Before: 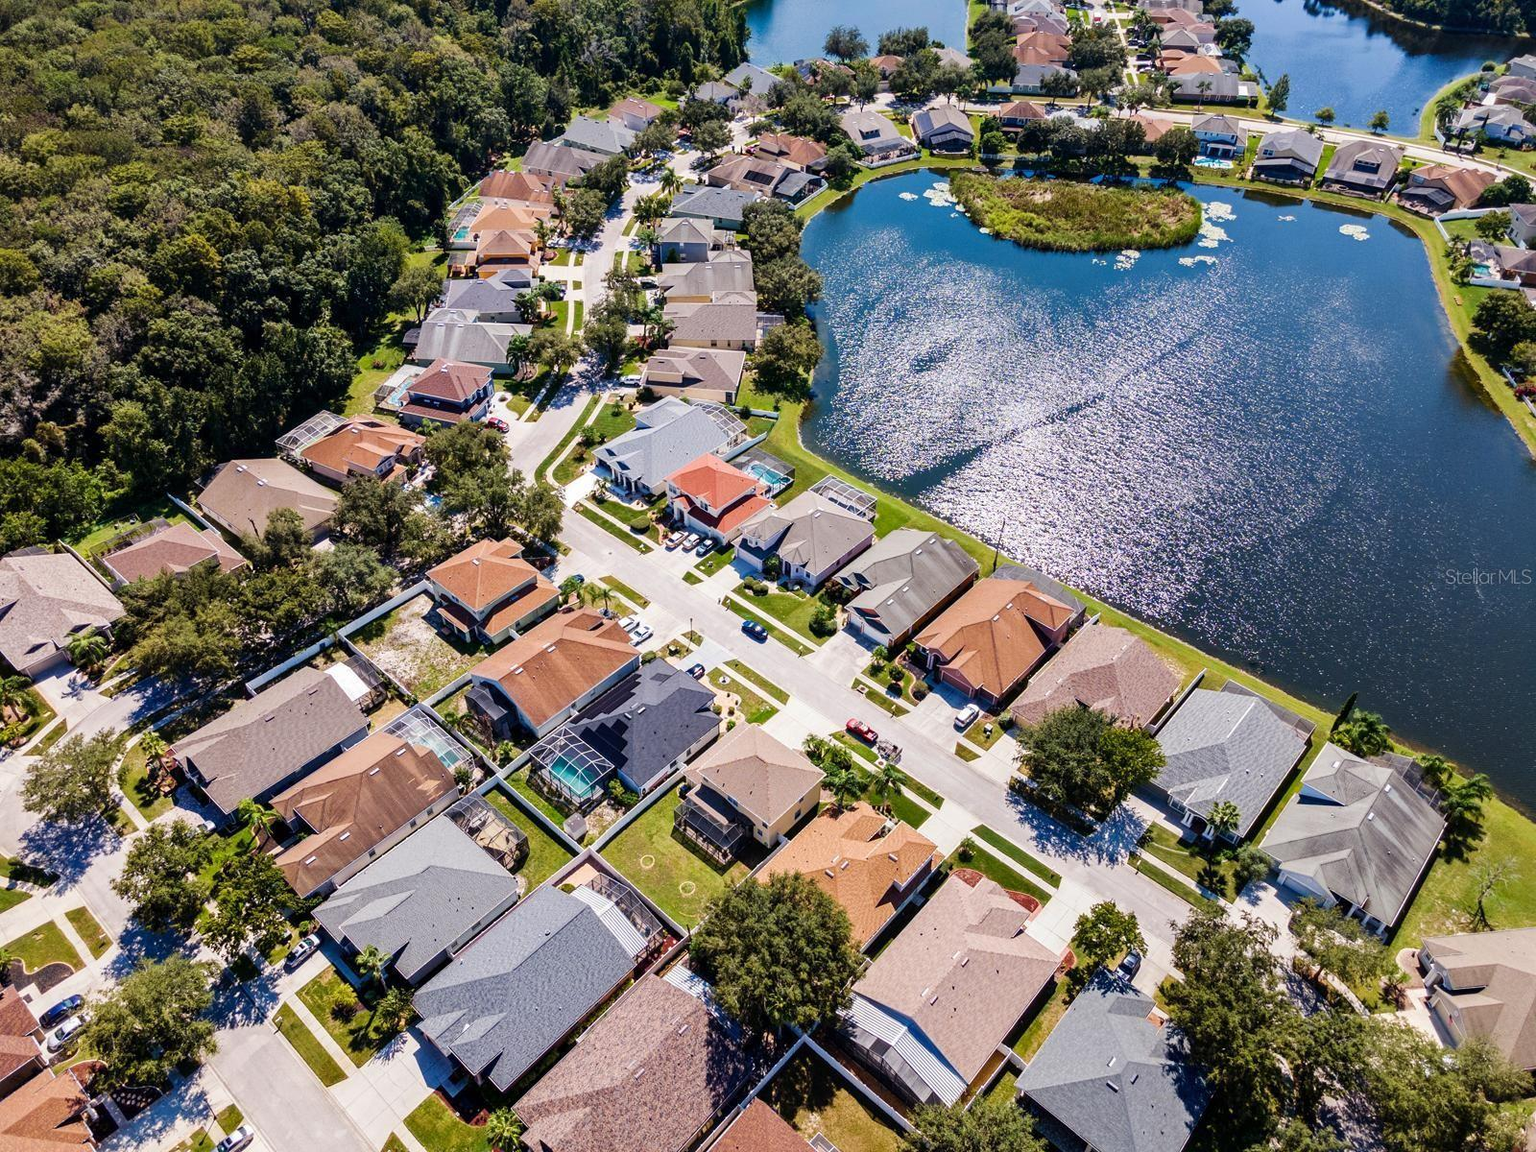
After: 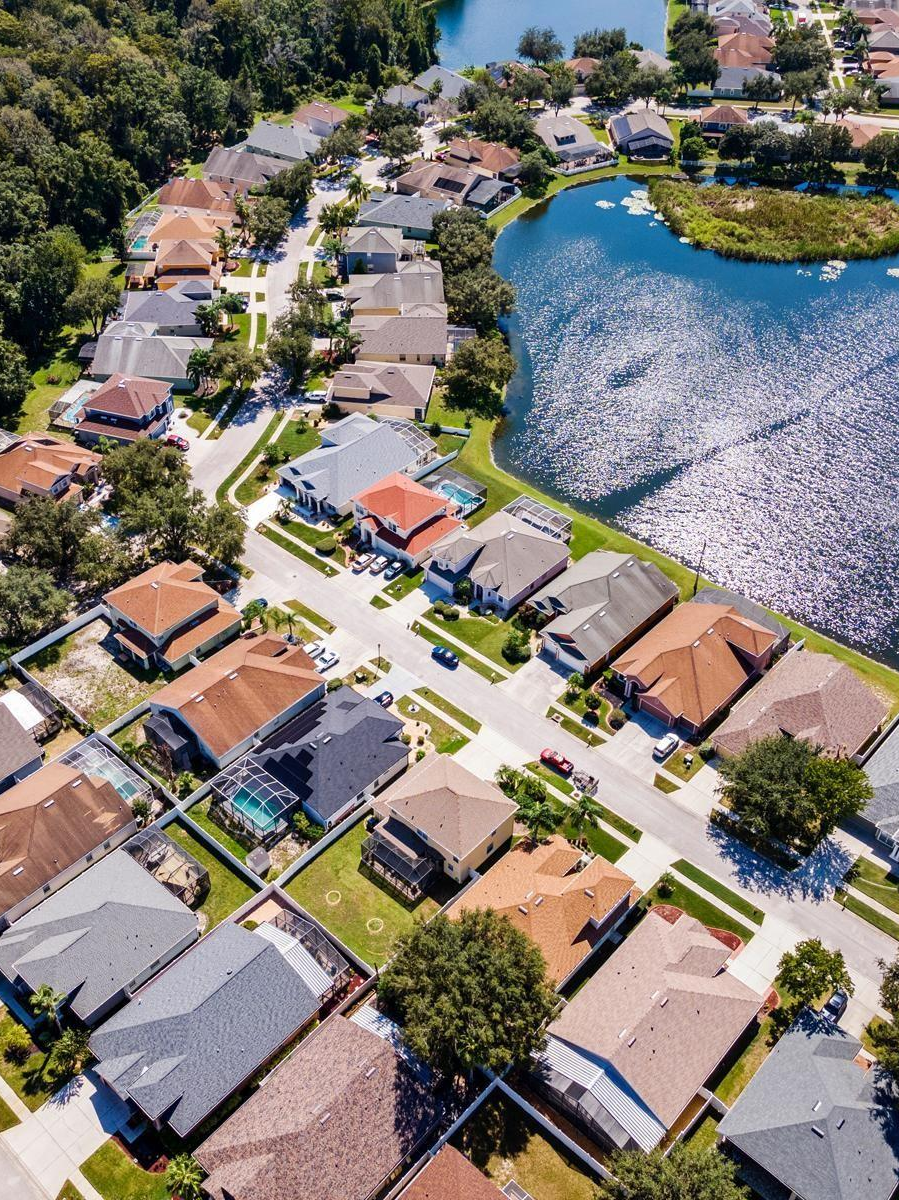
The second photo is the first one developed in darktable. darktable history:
crop: left 21.336%, right 22.443%
